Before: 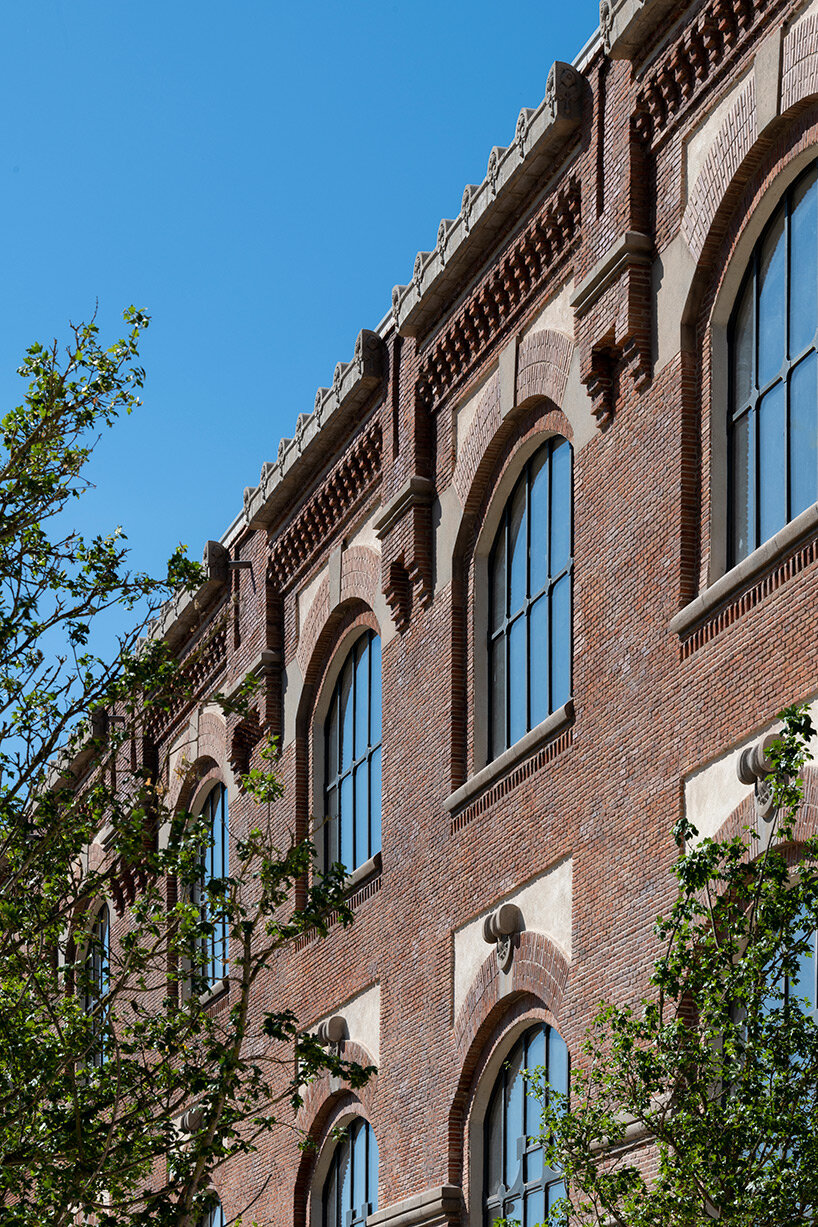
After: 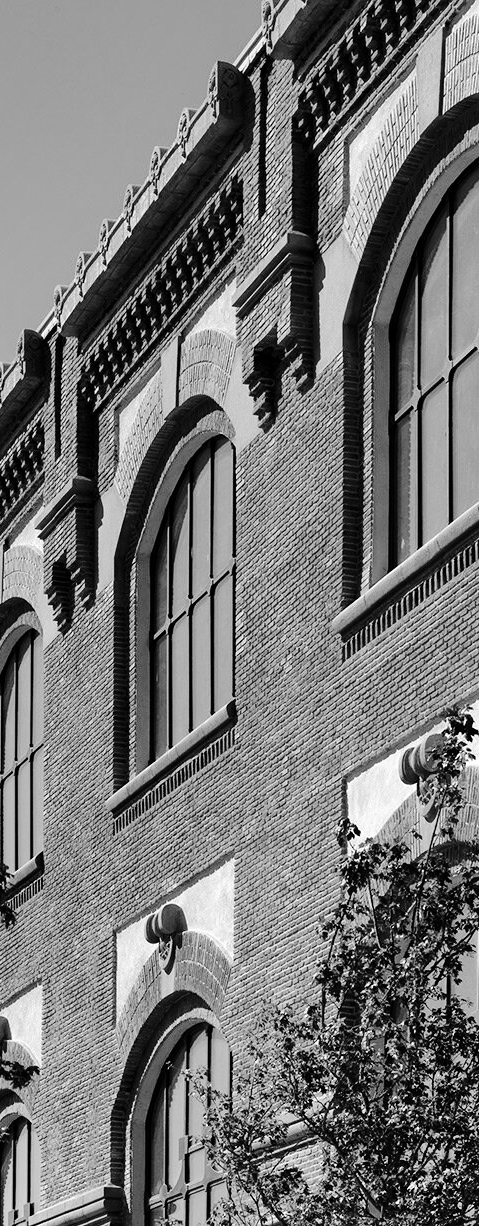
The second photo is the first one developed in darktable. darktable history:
tone curve: curves: ch0 [(0.003, 0) (0.066, 0.031) (0.16, 0.089) (0.269, 0.218) (0.395, 0.408) (0.517, 0.56) (0.684, 0.734) (0.791, 0.814) (1, 1)]; ch1 [(0, 0) (0.164, 0.115) (0.337, 0.332) (0.39, 0.398) (0.464, 0.461) (0.501, 0.5) (0.507, 0.5) (0.534, 0.532) (0.577, 0.59) (0.652, 0.681) (0.733, 0.764) (0.819, 0.823) (1, 1)]; ch2 [(0, 0) (0.337, 0.382) (0.464, 0.476) (0.501, 0.5) (0.527, 0.54) (0.551, 0.565) (0.628, 0.632) (0.689, 0.686) (1, 1)], color space Lab, independent channels, preserve colors none
crop: left 41.402%
monochrome: on, module defaults
exposure: exposure 0.15 EV, compensate highlight preservation false
shadows and highlights: white point adjustment 1, soften with gaussian
rotate and perspective: automatic cropping off
